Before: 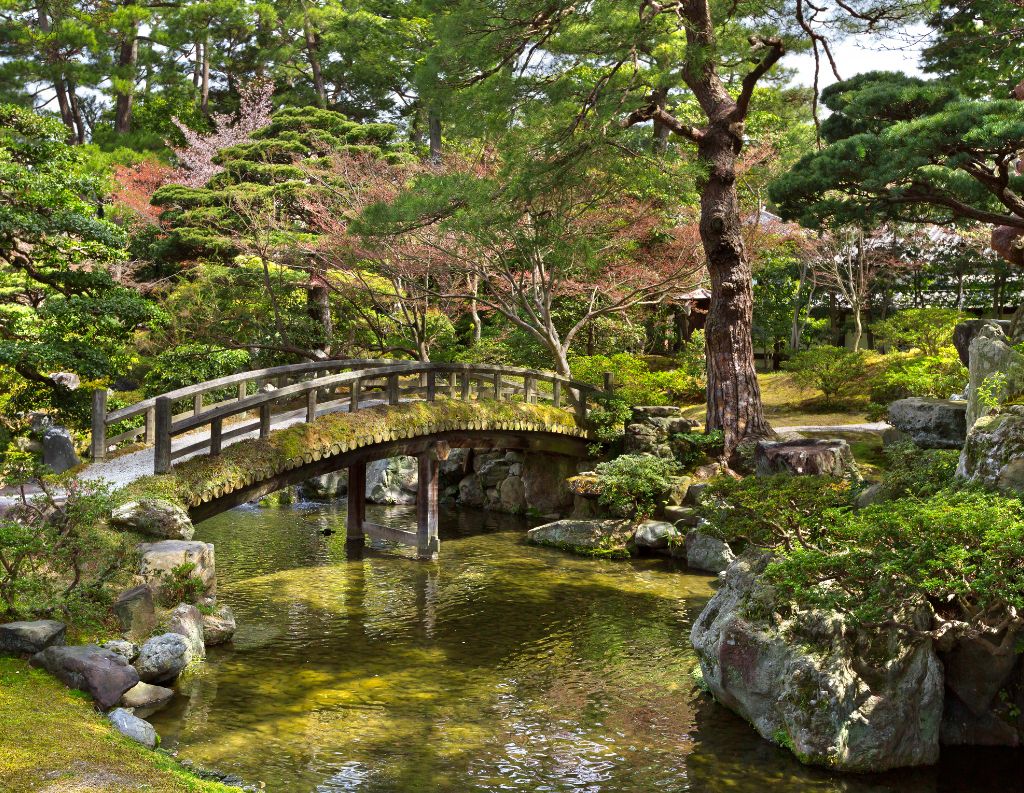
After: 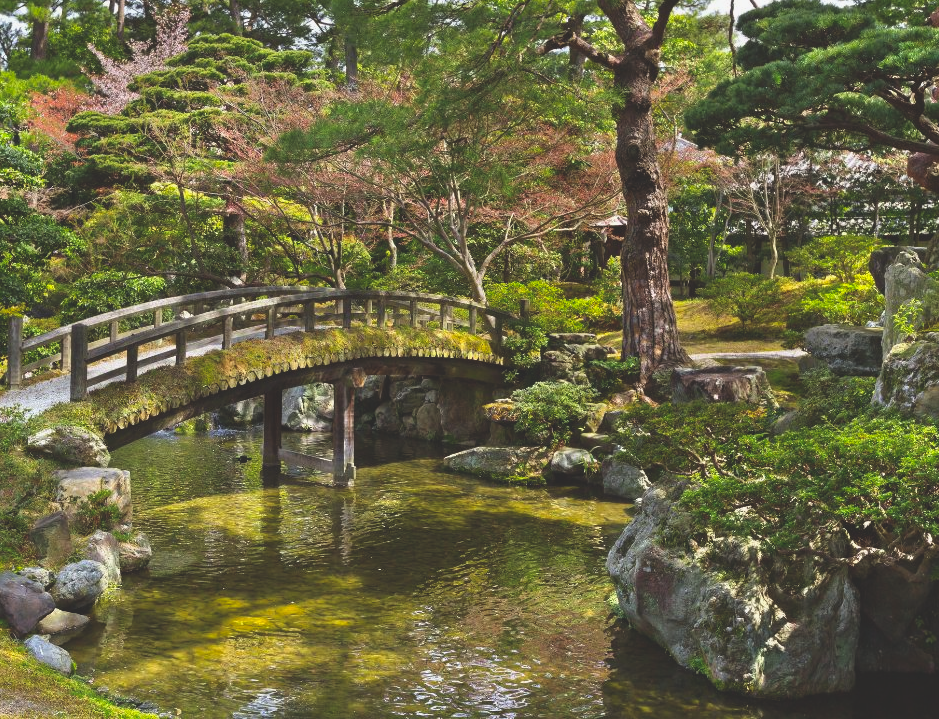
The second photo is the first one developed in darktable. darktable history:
color balance: output saturation 110%
exposure: black level correction -0.025, exposure -0.117 EV, compensate highlight preservation false
crop and rotate: left 8.262%, top 9.226%
